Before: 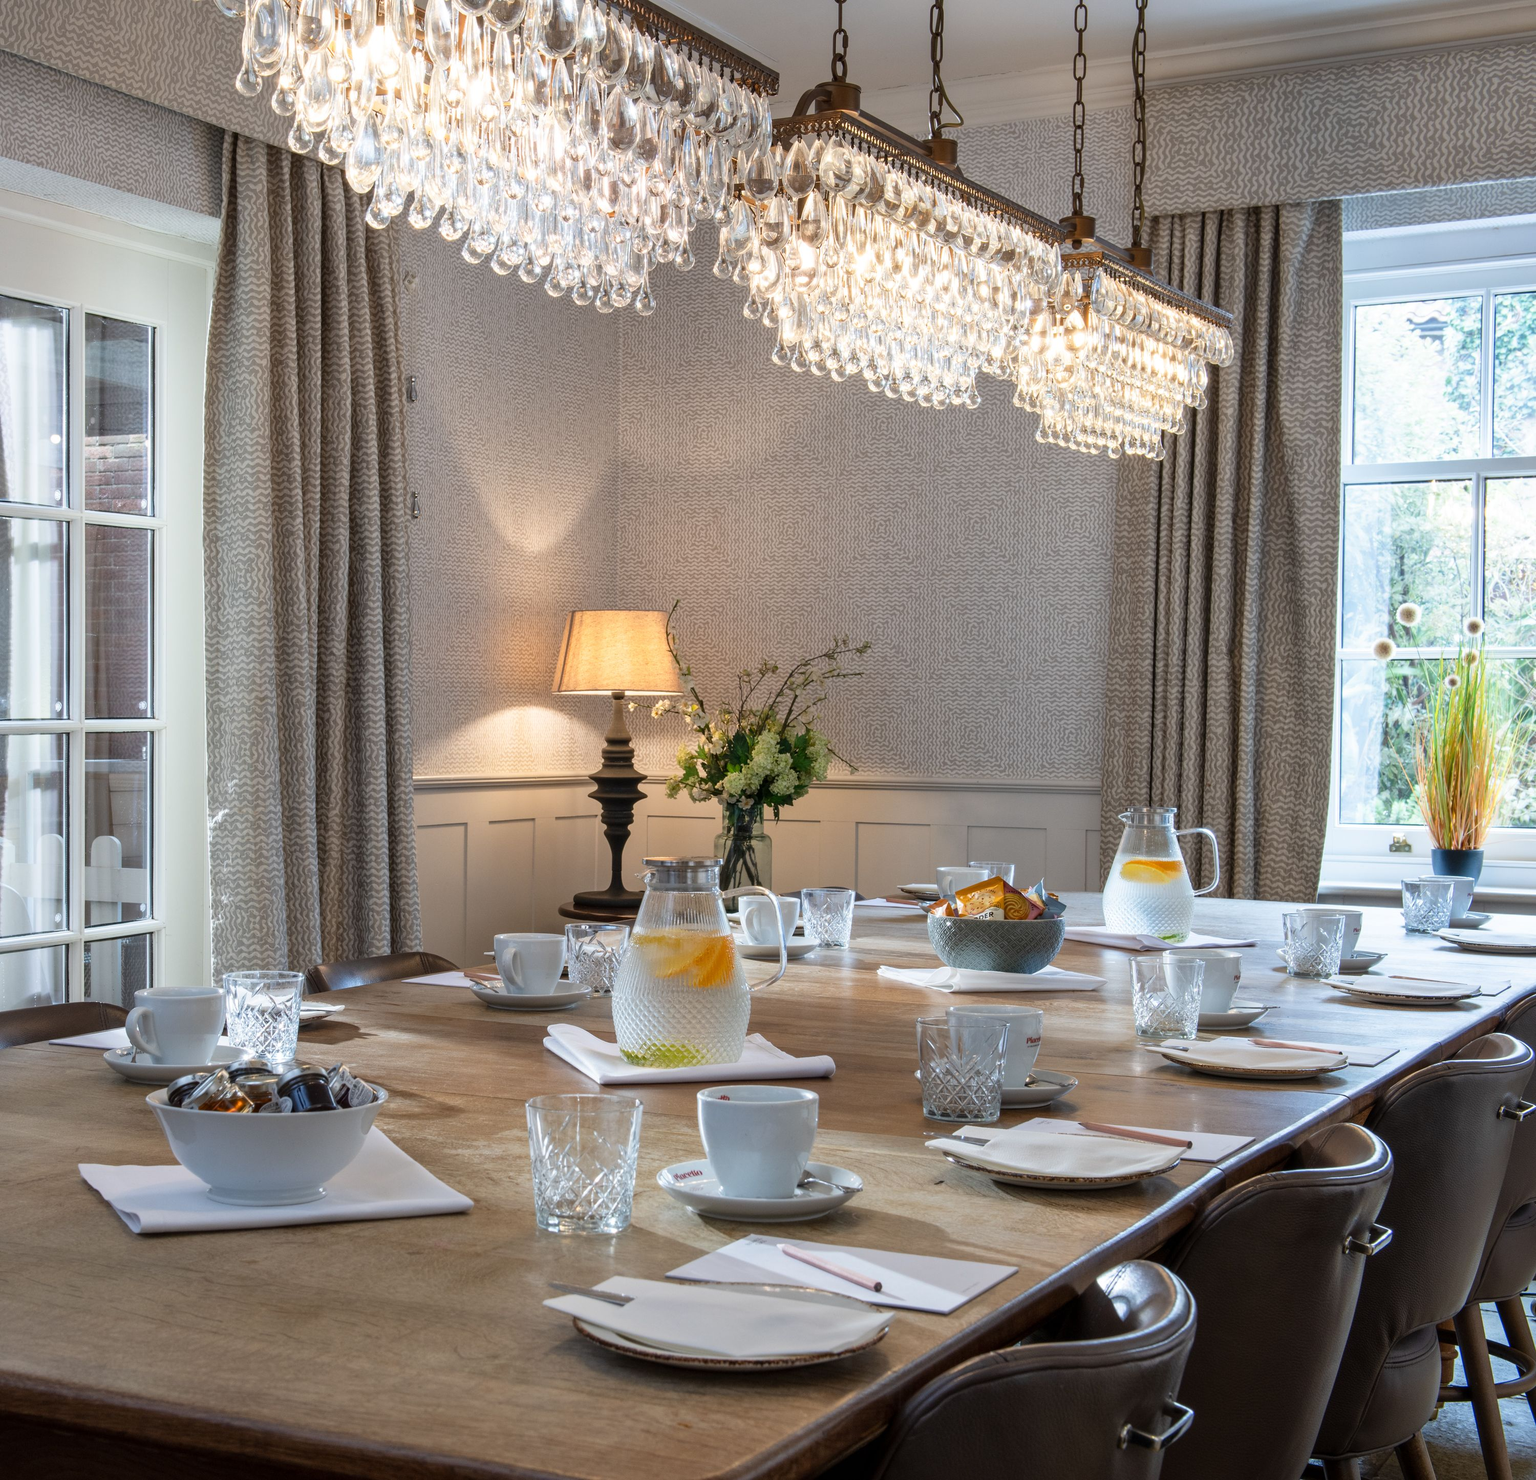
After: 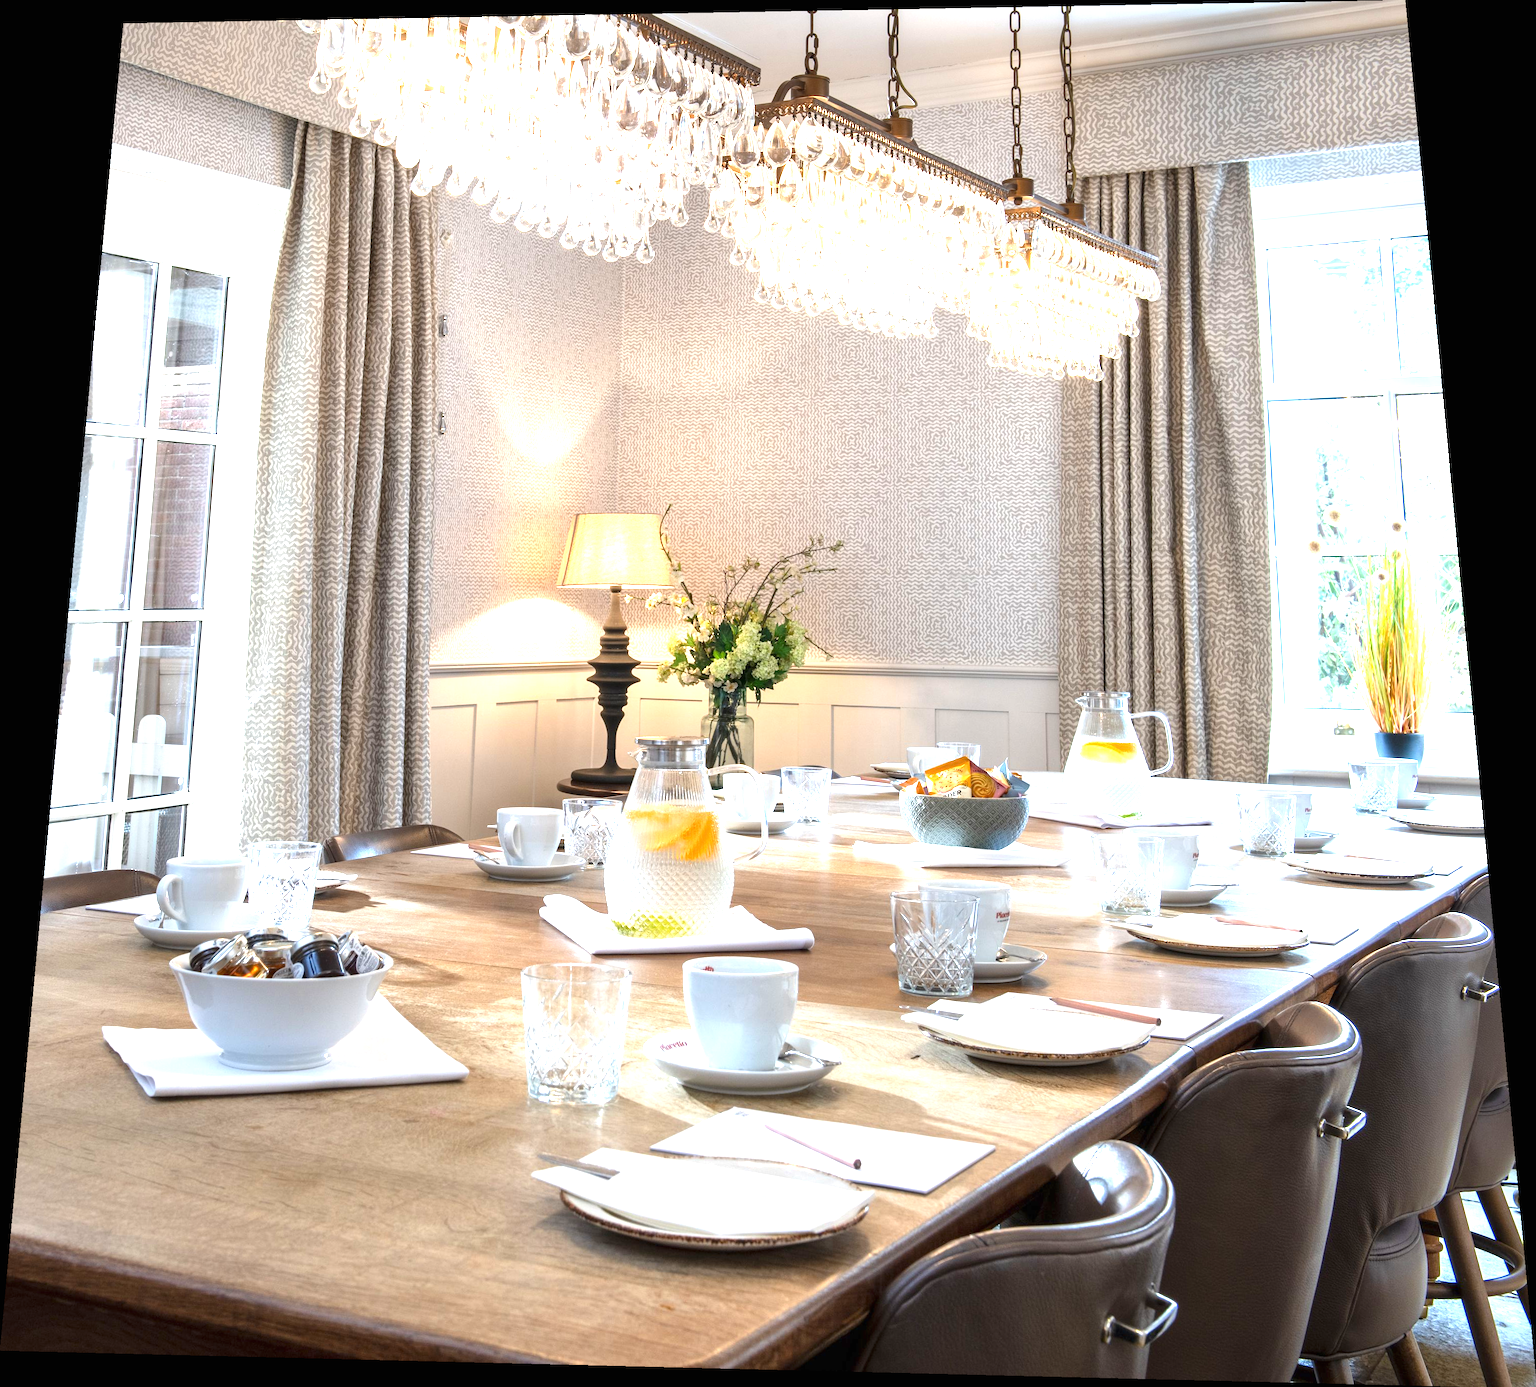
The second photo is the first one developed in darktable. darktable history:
rotate and perspective: rotation 0.128°, lens shift (vertical) -0.181, lens shift (horizontal) -0.044, shear 0.001, automatic cropping off
exposure: black level correction 0, exposure 1.5 EV, compensate exposure bias true, compensate highlight preservation false
